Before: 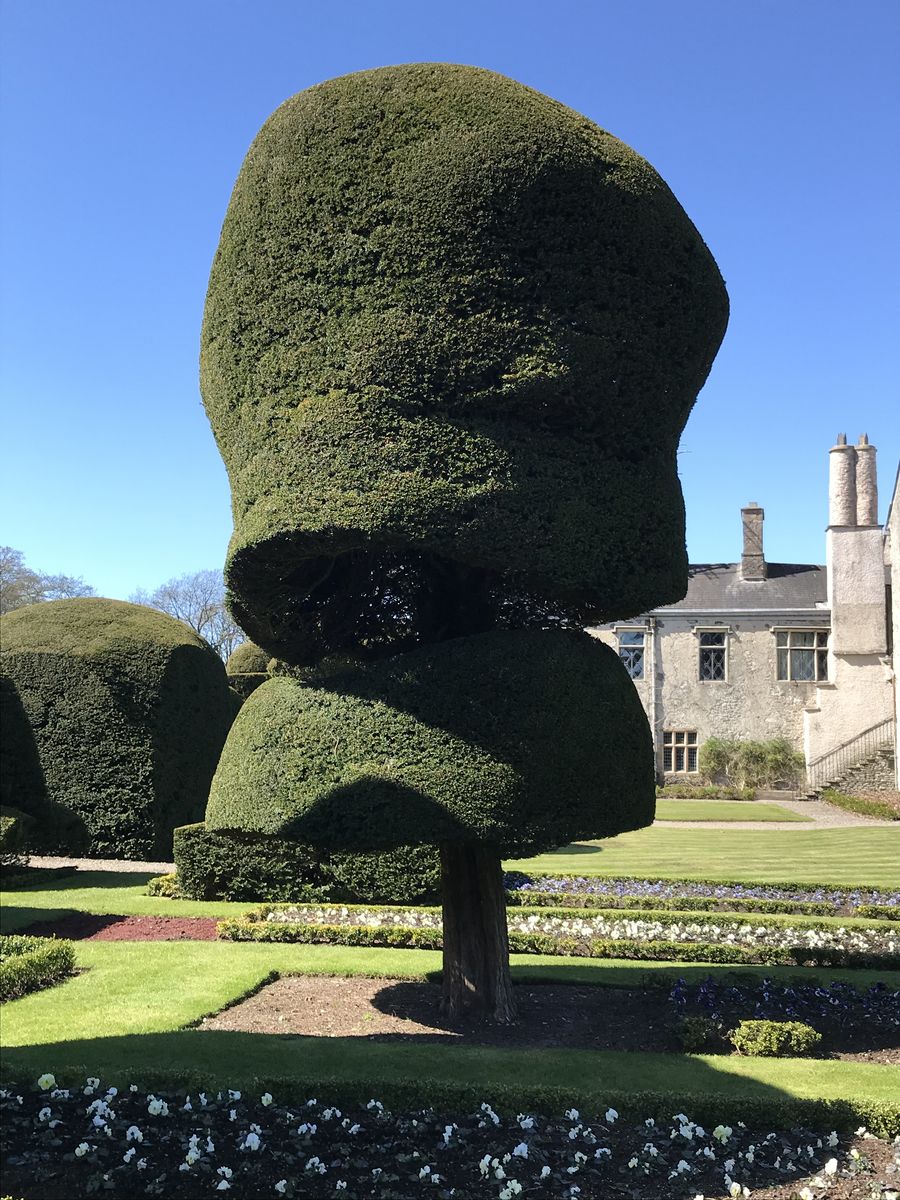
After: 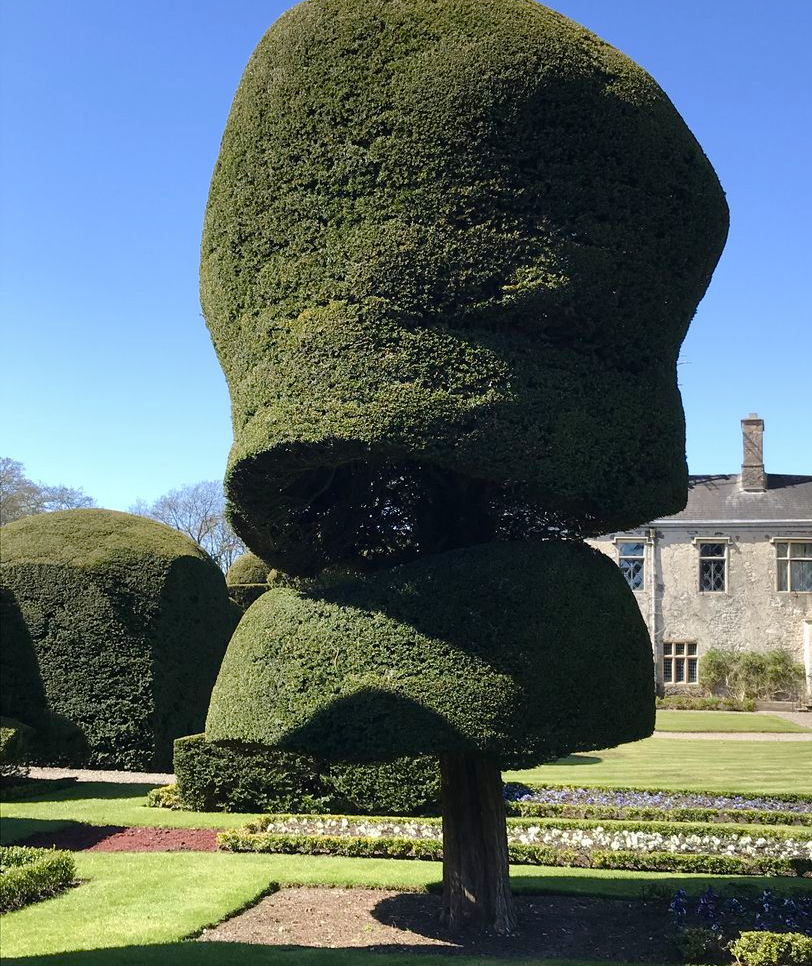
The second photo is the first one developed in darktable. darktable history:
crop: top 7.49%, right 9.717%, bottom 11.943%
color balance rgb: perceptual saturation grading › global saturation 20%, perceptual saturation grading › highlights -25%, perceptual saturation grading › shadows 25%
